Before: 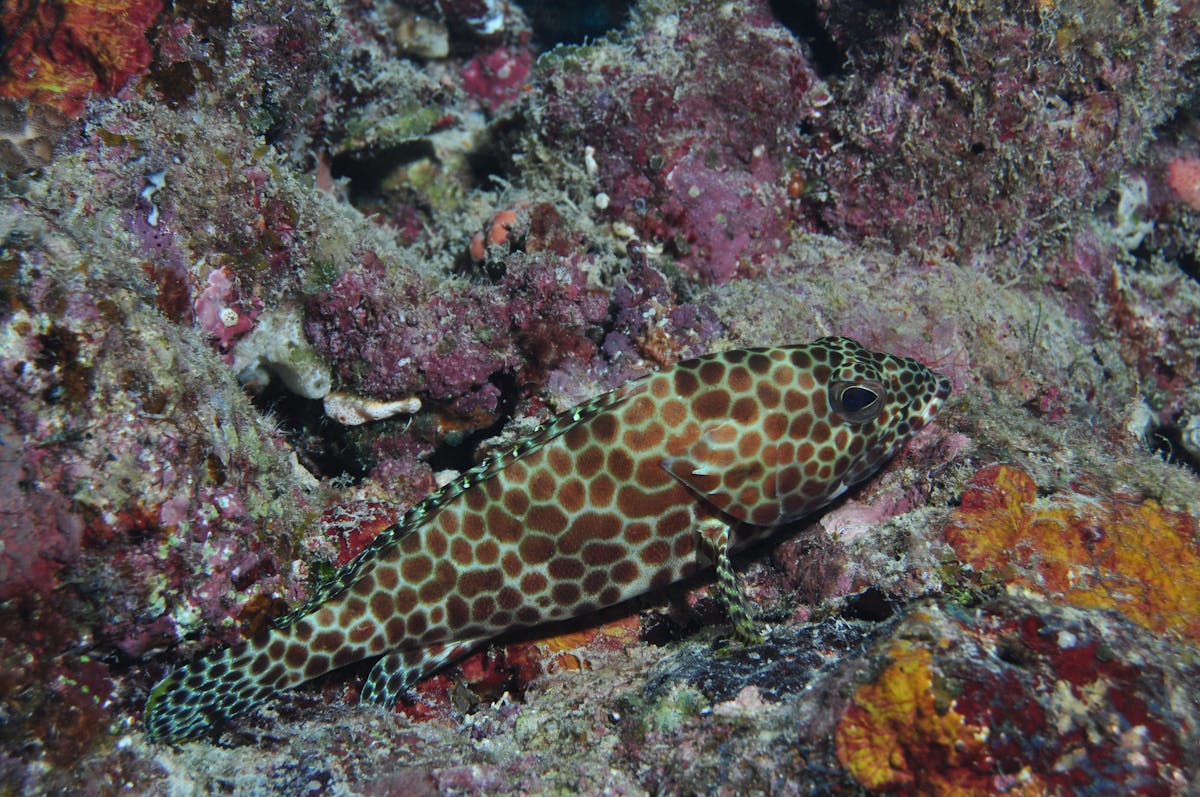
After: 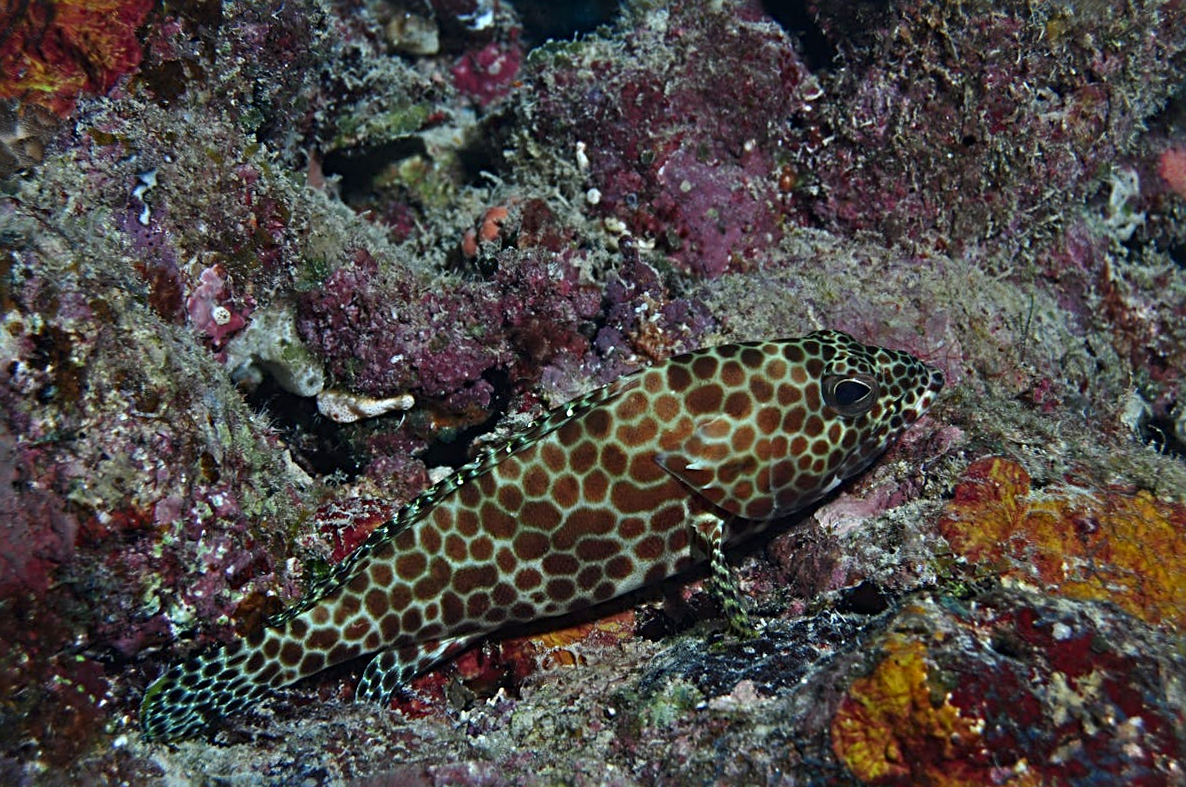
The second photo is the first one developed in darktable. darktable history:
exposure: compensate highlight preservation false
sharpen: radius 4
shadows and highlights: shadows -24.28, highlights 49.77, soften with gaussian
rotate and perspective: rotation -0.45°, automatic cropping original format, crop left 0.008, crop right 0.992, crop top 0.012, crop bottom 0.988
contrast brightness saturation: brightness -0.09
